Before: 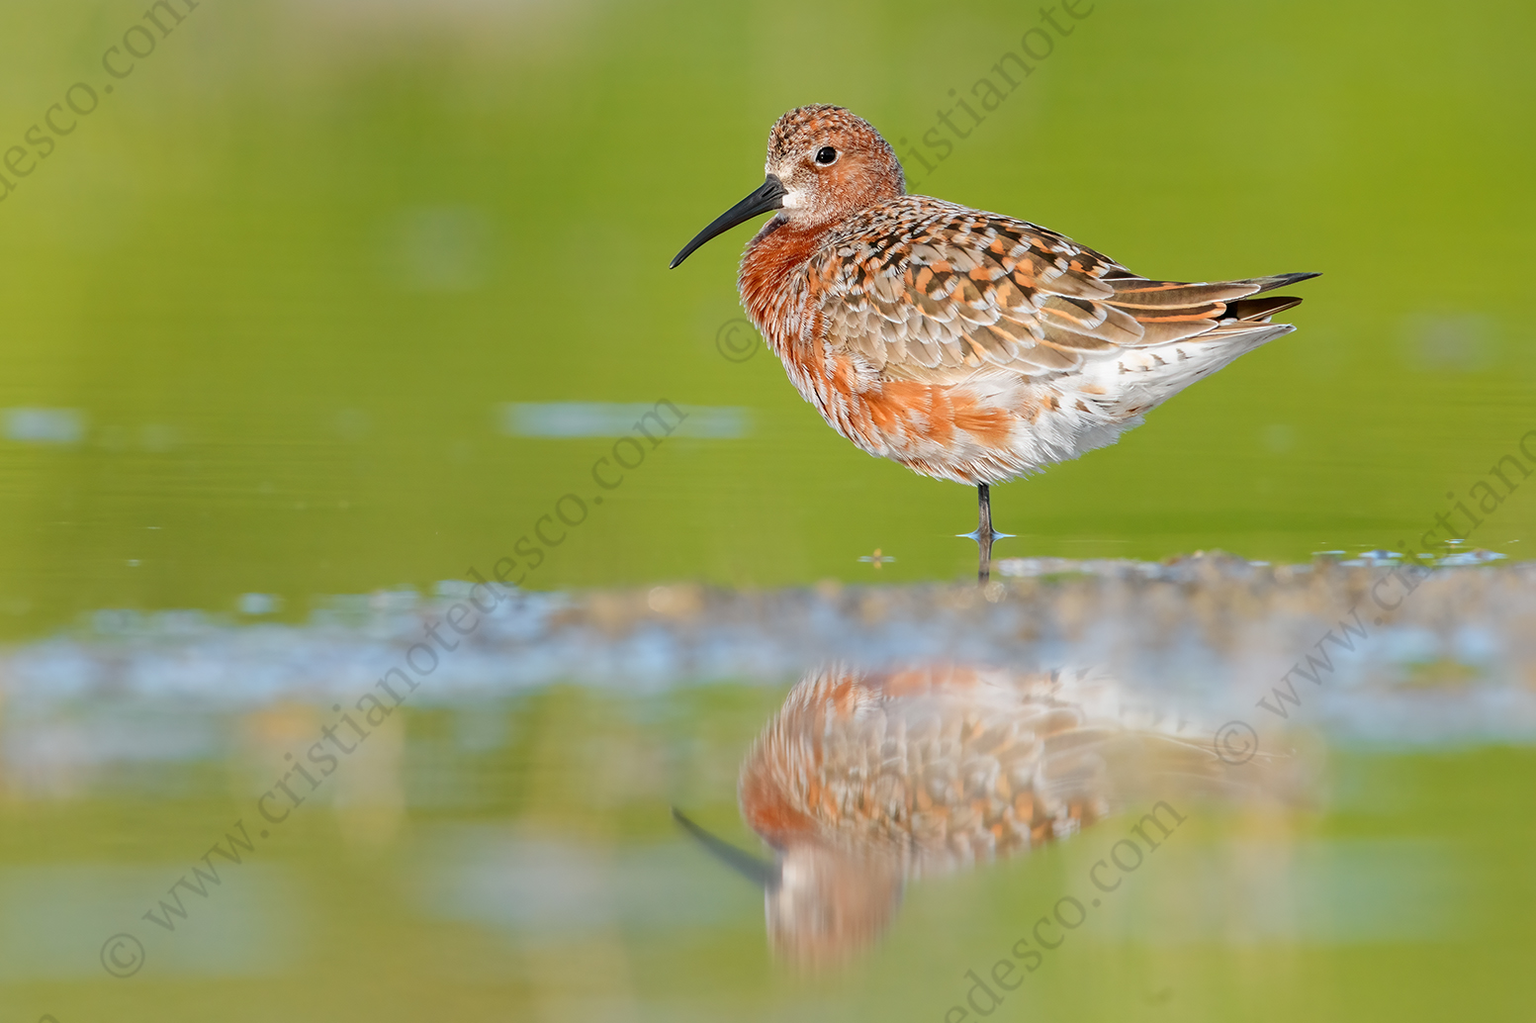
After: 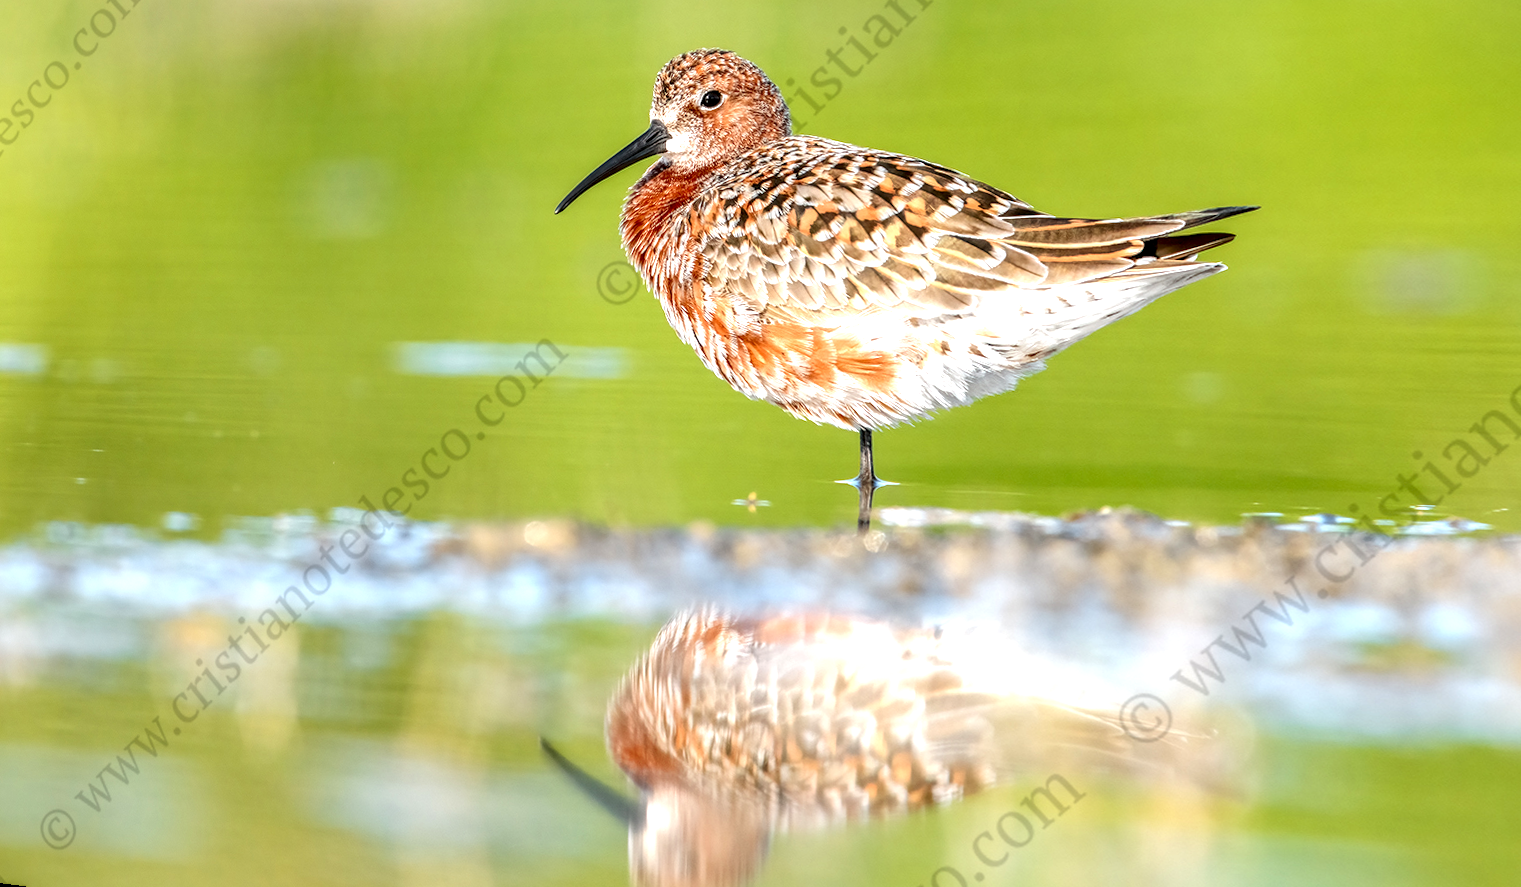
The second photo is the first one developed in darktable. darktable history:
exposure: exposure 0.77 EV, compensate highlight preservation false
rotate and perspective: rotation 1.69°, lens shift (vertical) -0.023, lens shift (horizontal) -0.291, crop left 0.025, crop right 0.988, crop top 0.092, crop bottom 0.842
local contrast: highlights 20%, shadows 70%, detail 170%
